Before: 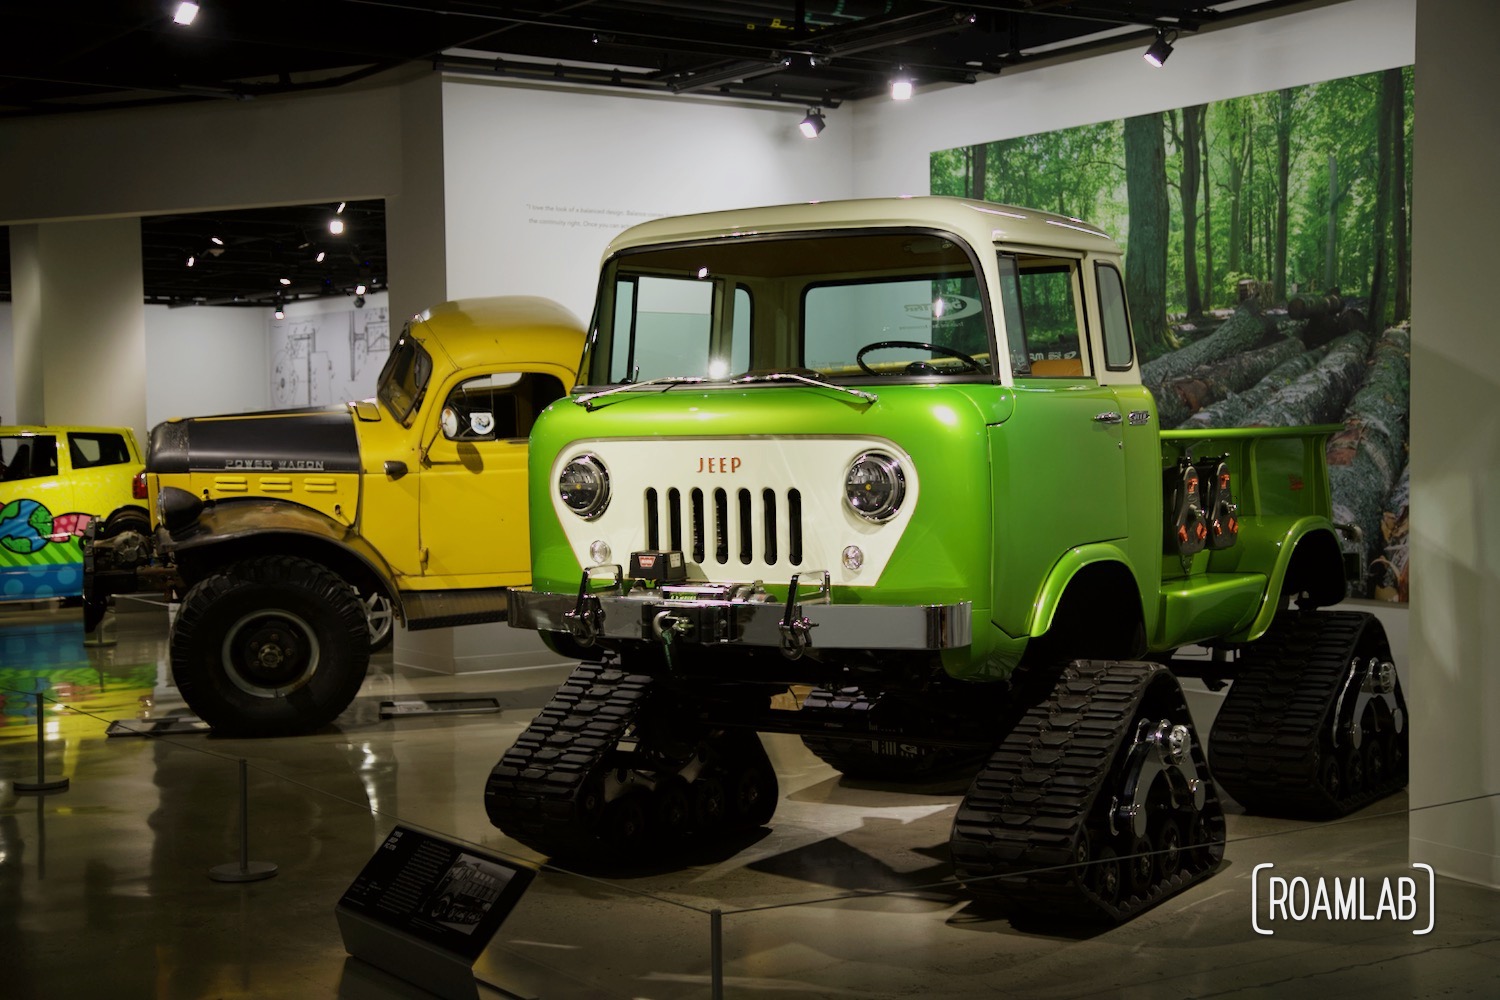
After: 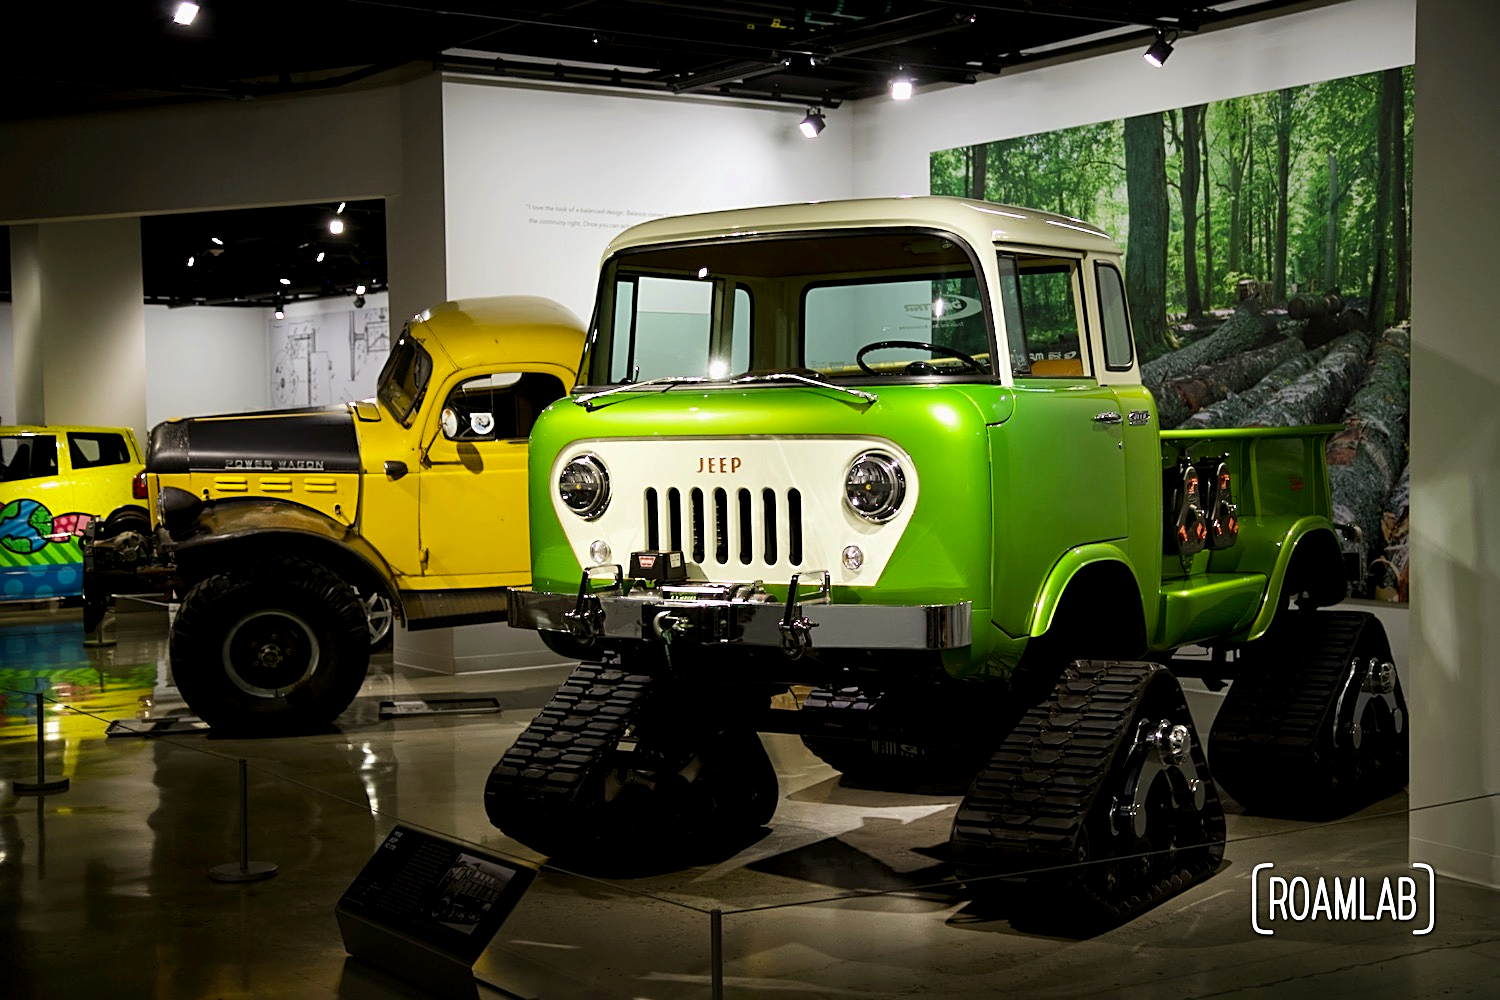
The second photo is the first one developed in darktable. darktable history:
sharpen: on, module defaults
exposure: compensate highlight preservation false
tone equalizer: -8 EV -0.417 EV, -7 EV -0.389 EV, -6 EV -0.333 EV, -5 EV -0.222 EV, -3 EV 0.222 EV, -2 EV 0.333 EV, -1 EV 0.389 EV, +0 EV 0.417 EV, edges refinement/feathering 500, mask exposure compensation -1.57 EV, preserve details no
color balance: contrast fulcrum 17.78%
